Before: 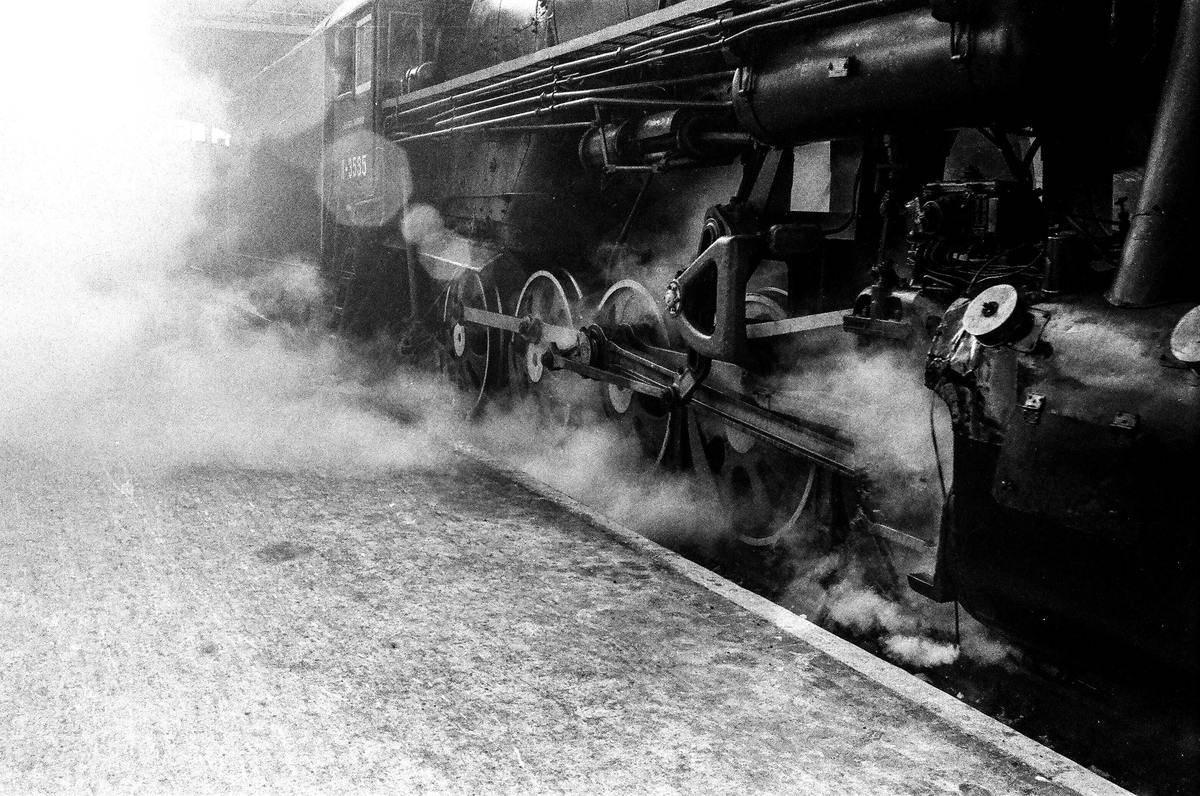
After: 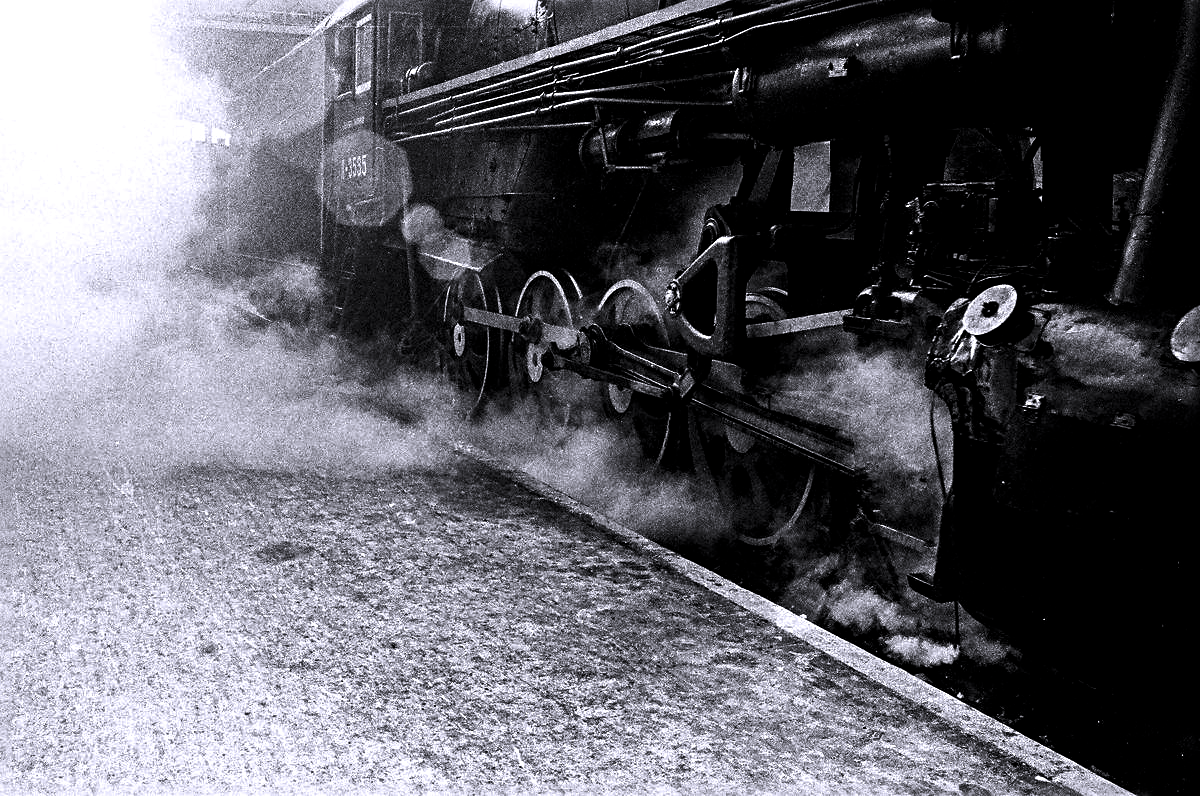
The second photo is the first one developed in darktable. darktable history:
sharpen: radius 4.883
levels: mode automatic, black 8.58%, gray 59.42%, levels [0, 0.445, 1]
exposure: black level correction 0.004, exposure 0.014 EV, compensate highlight preservation false
white balance: red 1.004, blue 1.096
